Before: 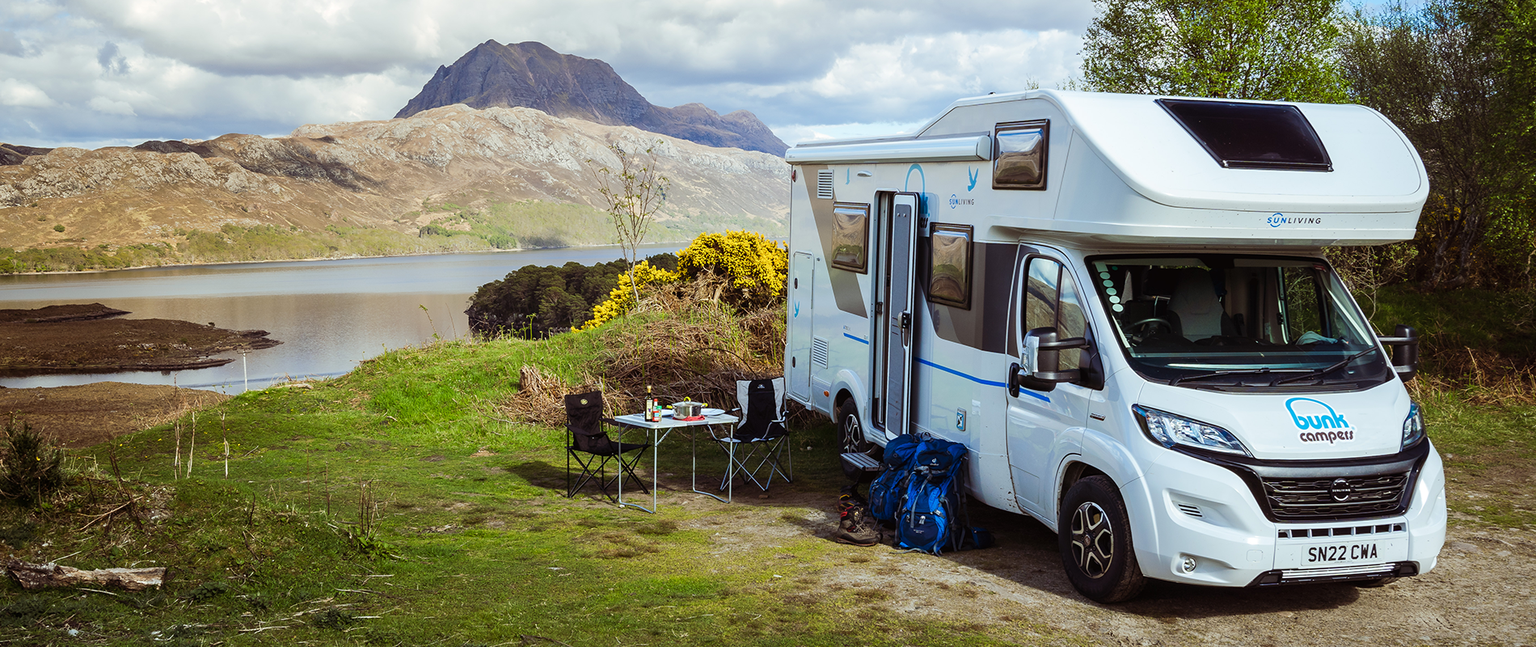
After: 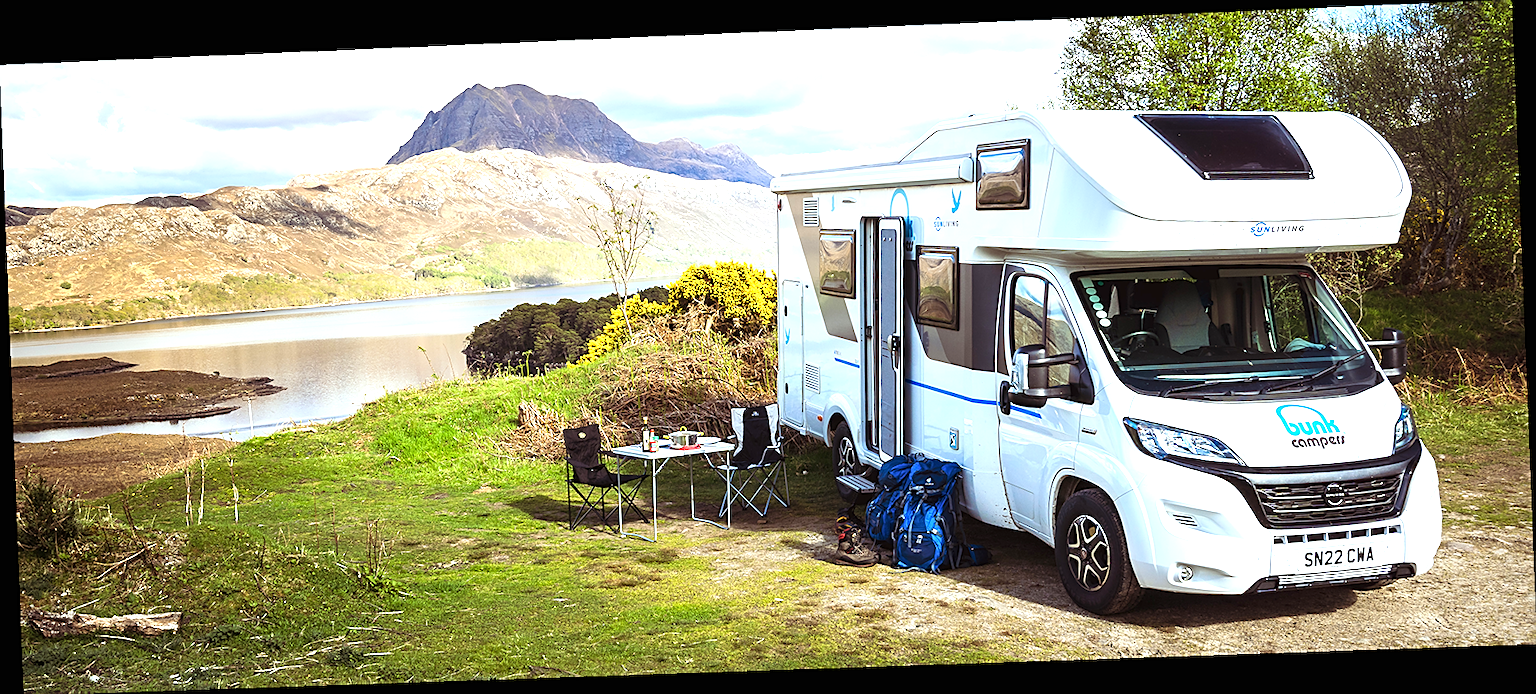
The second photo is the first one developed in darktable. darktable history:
sharpen: on, module defaults
exposure: black level correction 0, exposure 1.1 EV, compensate highlight preservation false
rotate and perspective: rotation -2.22°, lens shift (horizontal) -0.022, automatic cropping off
